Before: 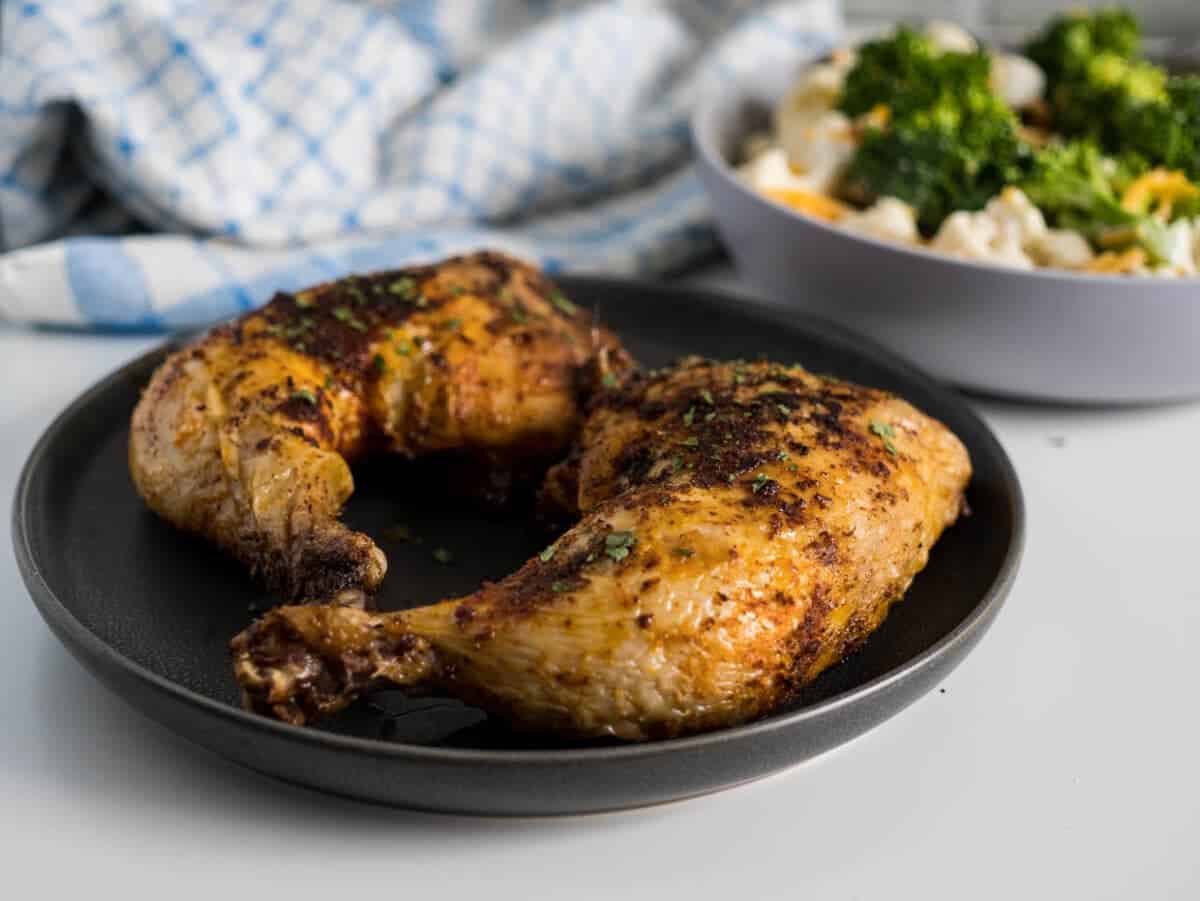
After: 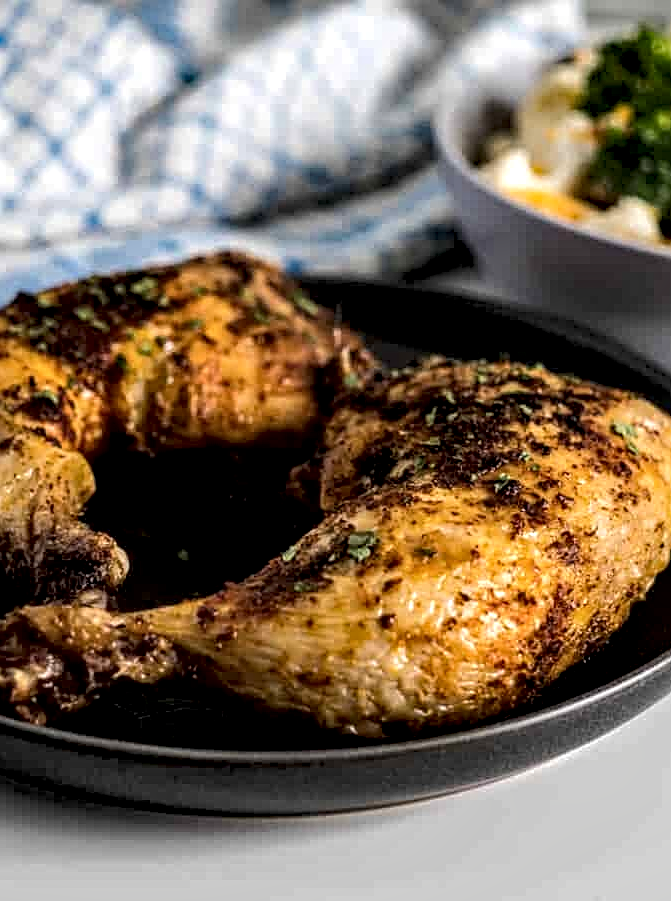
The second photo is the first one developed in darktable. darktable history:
exposure: black level correction -0.001, exposure 0.08 EV, compensate highlight preservation false
tone curve: curves: ch0 [(0, 0) (0.118, 0.034) (0.182, 0.124) (0.265, 0.214) (0.504, 0.508) (0.783, 0.825) (1, 1)], color space Lab, independent channels, preserve colors none
local contrast: detail 160%
crop: left 21.529%, right 22.549%
sharpen: on, module defaults
shadows and highlights: shadows 30.24, shadows color adjustment 99.14%, highlights color adjustment 0.152%
haze removal: adaptive false
